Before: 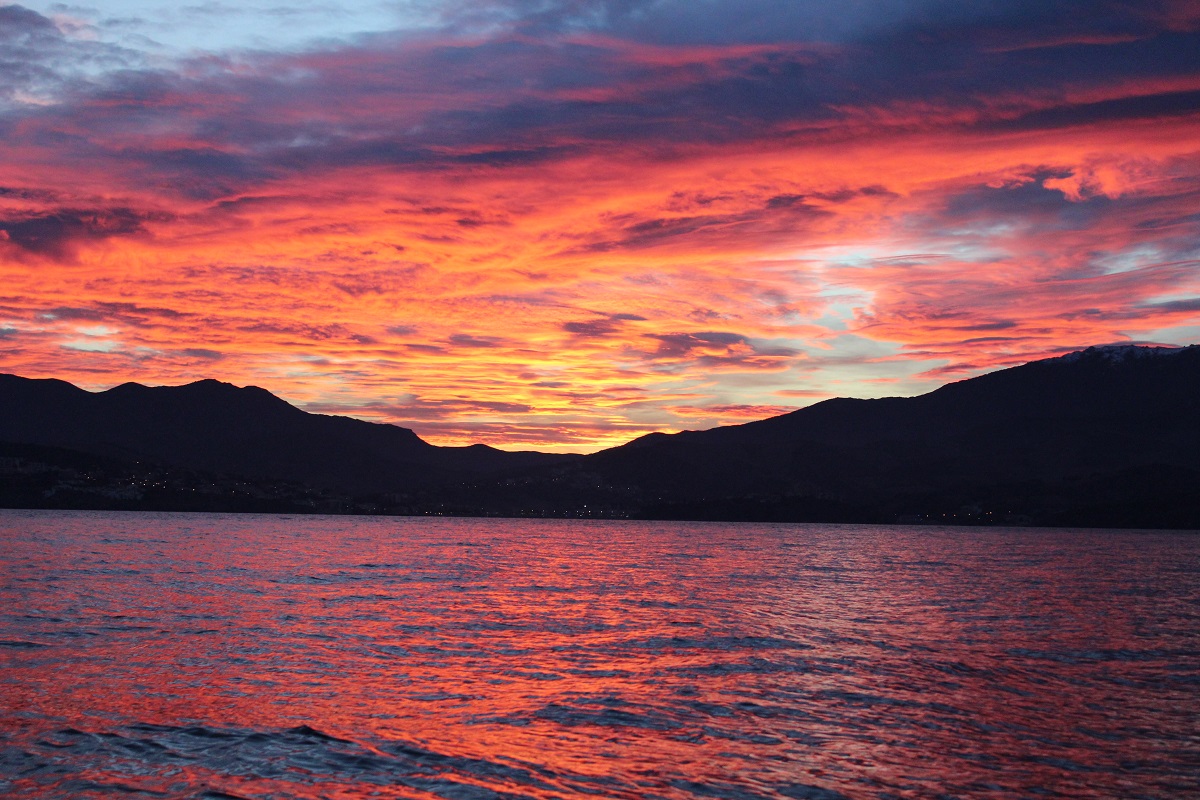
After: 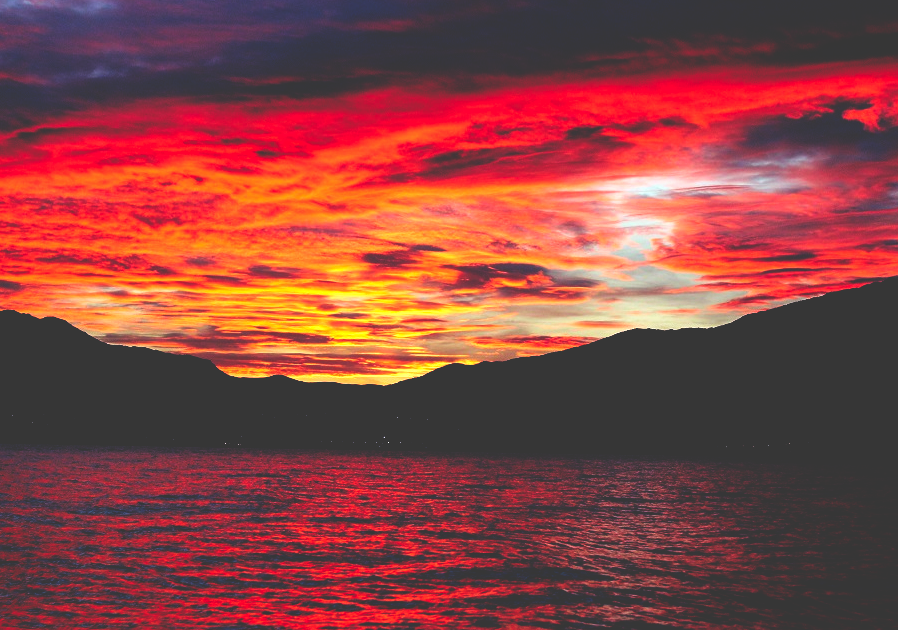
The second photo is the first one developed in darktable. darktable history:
crop: left 16.768%, top 8.653%, right 8.362%, bottom 12.485%
base curve: curves: ch0 [(0, 0.036) (0.083, 0.04) (0.804, 1)], preserve colors none
